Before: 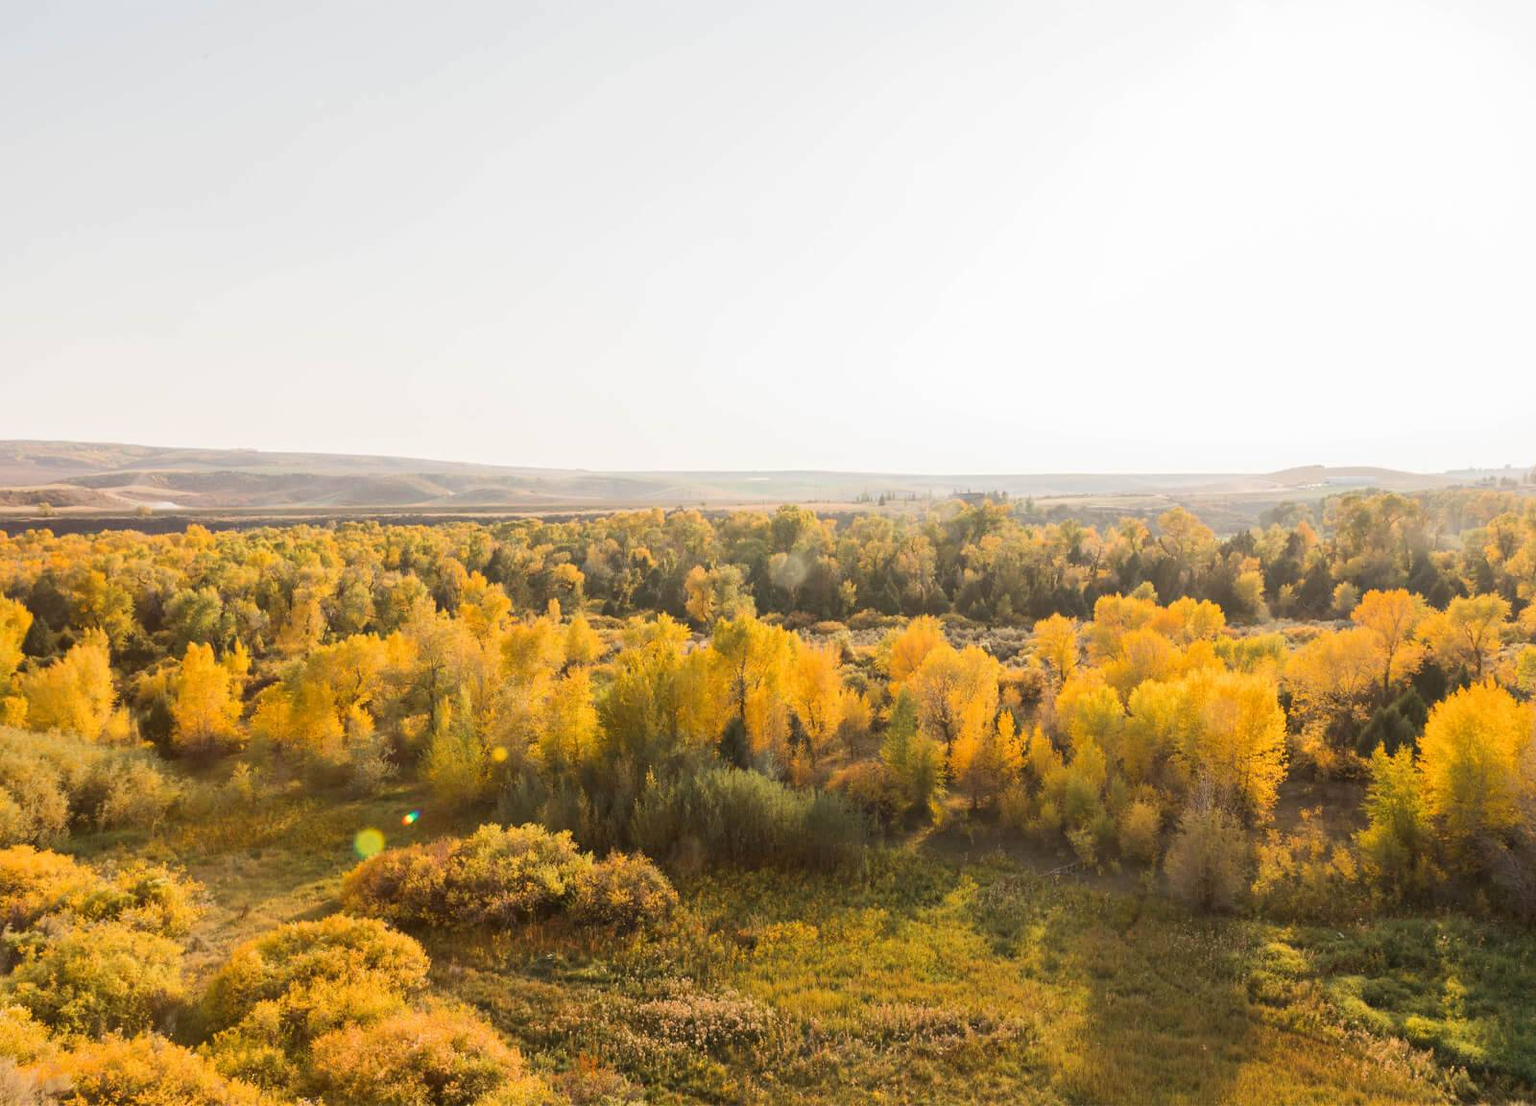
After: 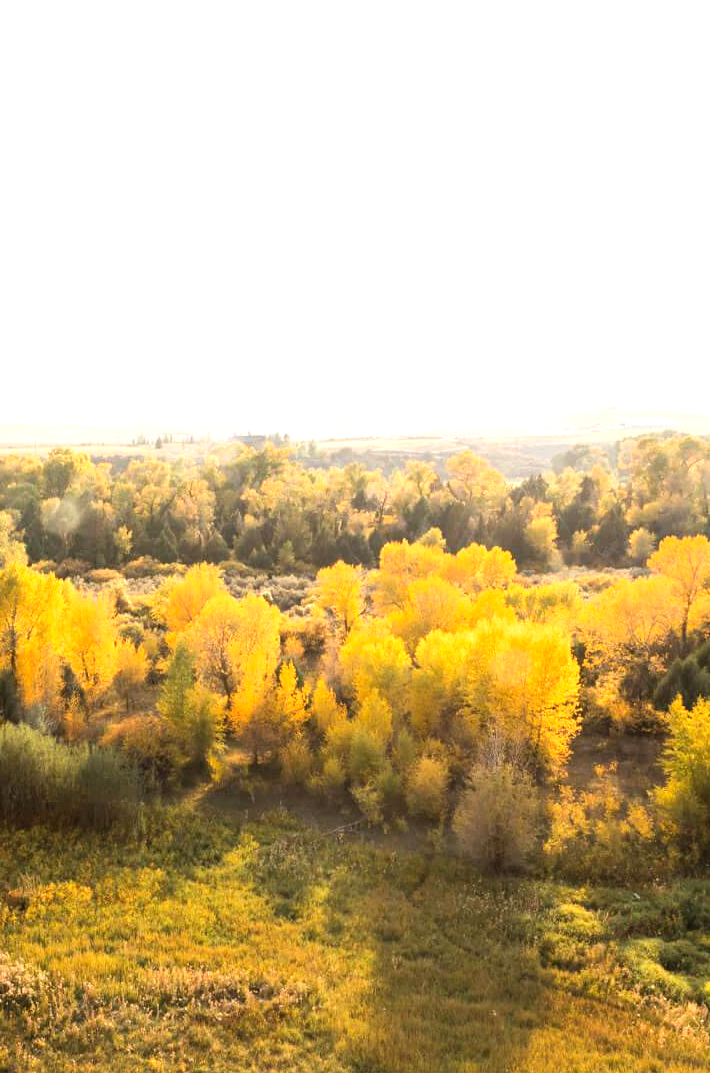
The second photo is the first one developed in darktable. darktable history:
crop: left 47.552%, top 6.844%, right 8.041%
contrast brightness saturation: contrast 0.077, saturation 0.021
exposure: compensate exposure bias true, compensate highlight preservation false
tone equalizer: -8 EV -0.721 EV, -7 EV -0.723 EV, -6 EV -0.605 EV, -5 EV -0.402 EV, -3 EV 0.38 EV, -2 EV 0.6 EV, -1 EV 0.699 EV, +0 EV 0.733 EV
